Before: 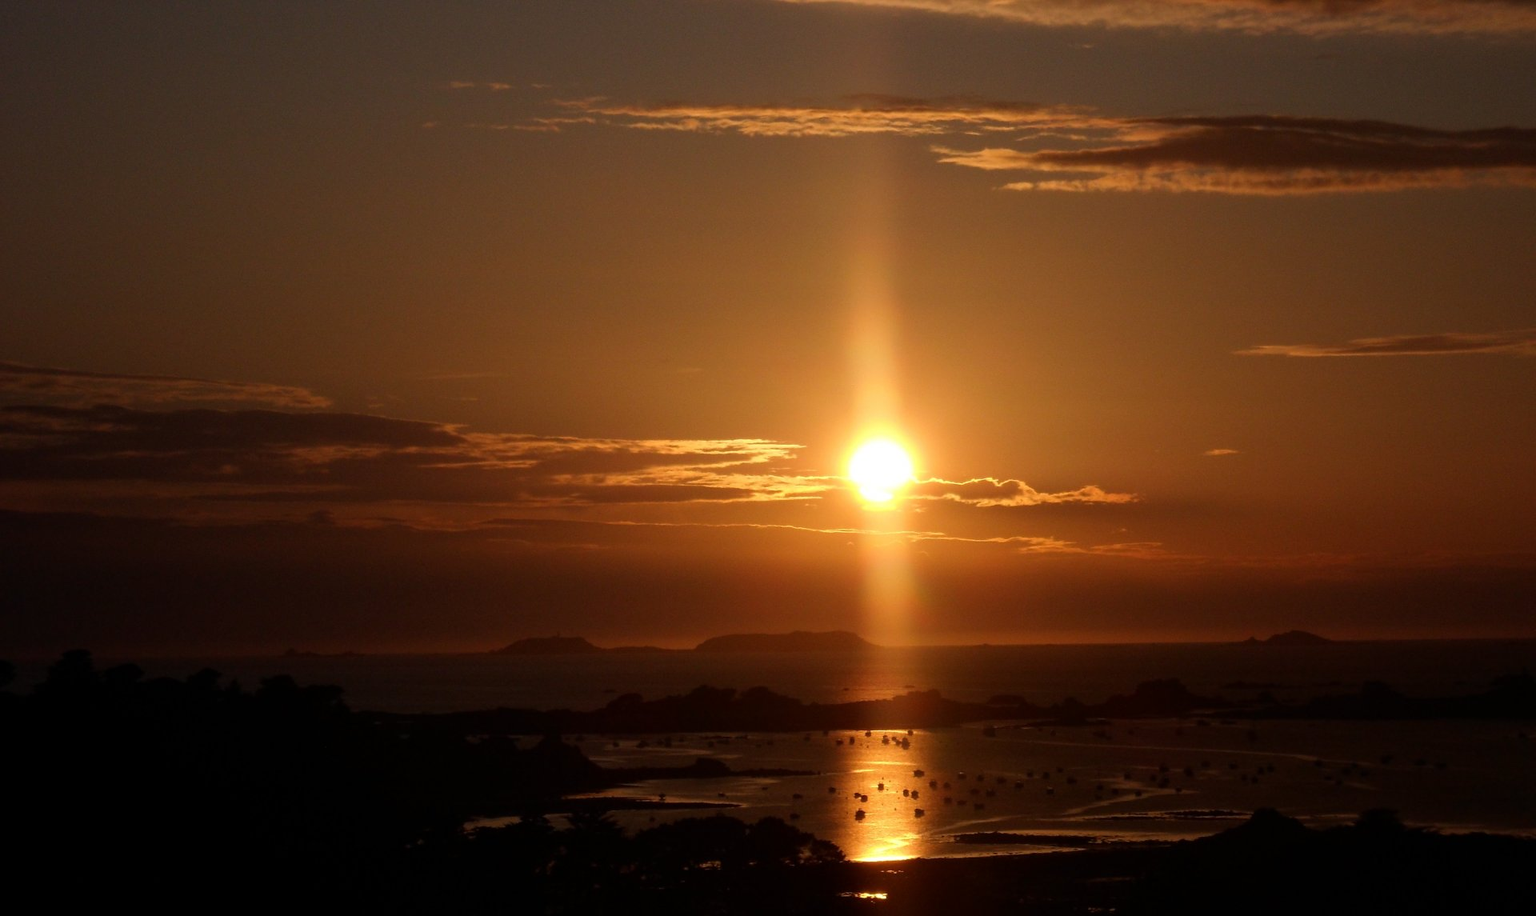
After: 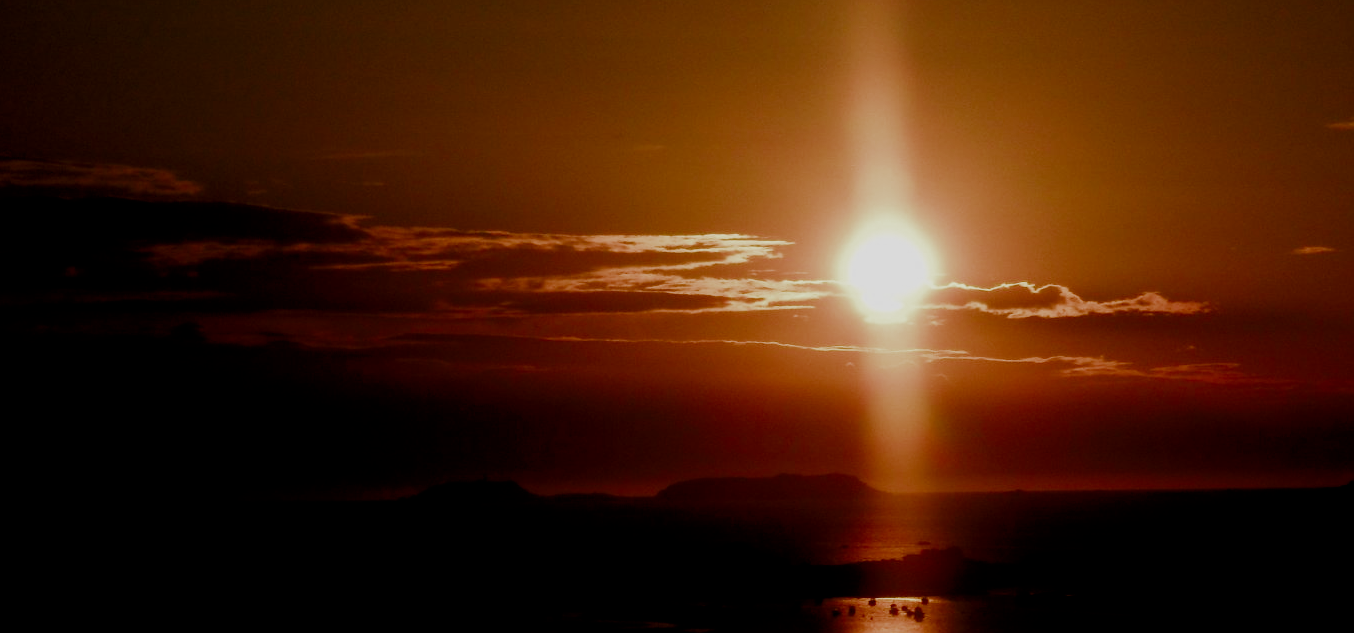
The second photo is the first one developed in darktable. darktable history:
filmic rgb: black relative exposure -3.94 EV, white relative exposure 3.16 EV, hardness 2.87, add noise in highlights 0.001, color science v3 (2019), use custom middle-gray values true, contrast in highlights soft
crop: left 11.137%, top 27.514%, right 18.324%, bottom 17.133%
contrast brightness saturation: contrast 0.126, brightness -0.223, saturation 0.138
